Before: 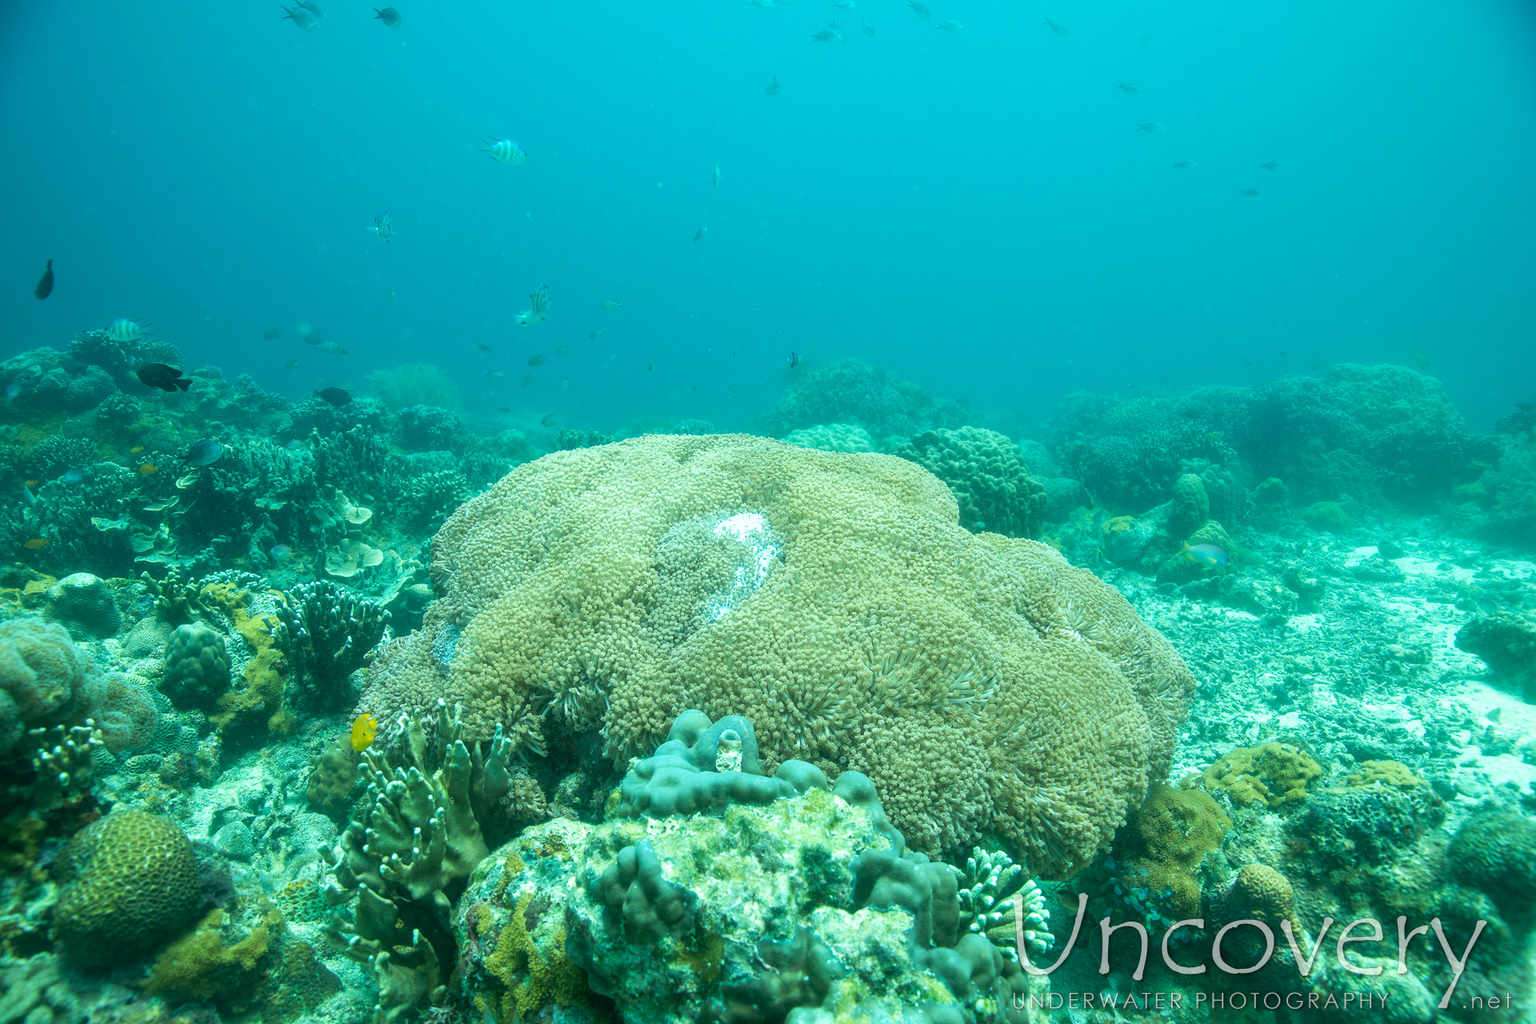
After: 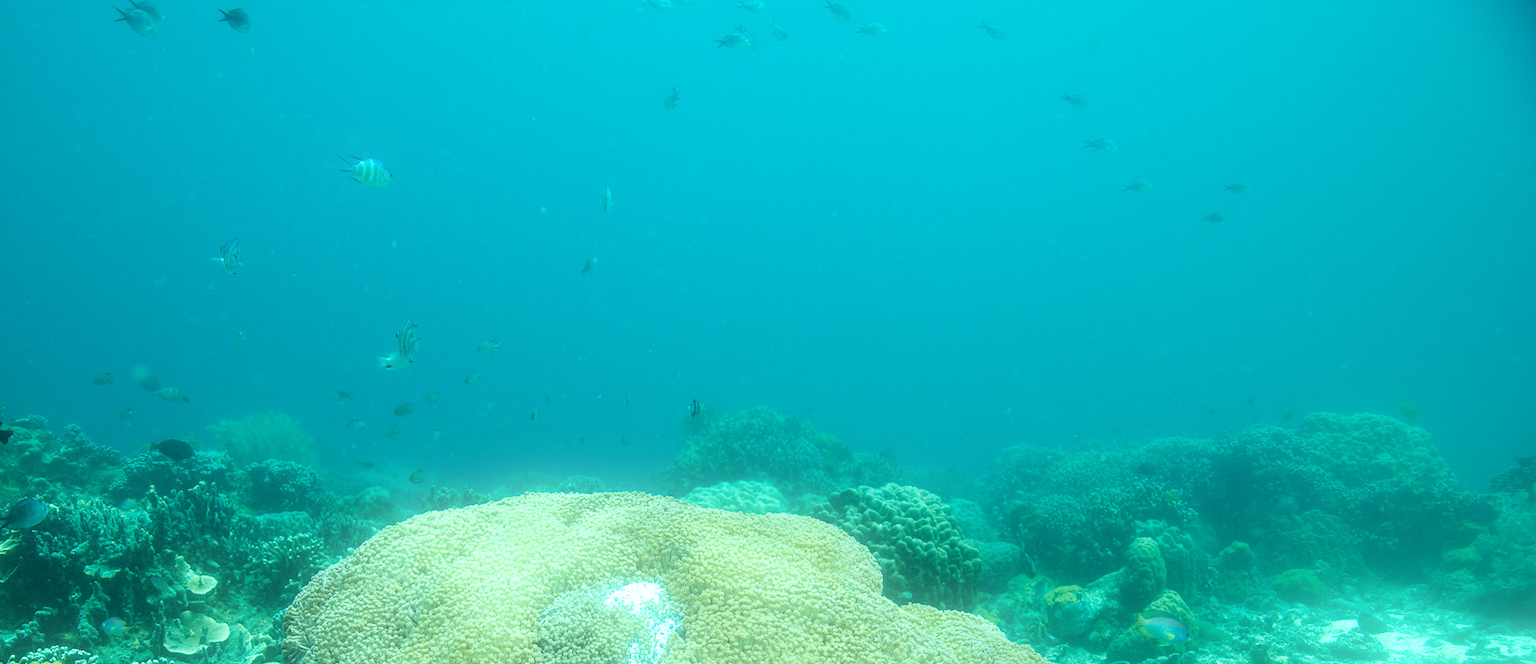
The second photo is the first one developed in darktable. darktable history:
base curve: preserve colors none
crop and rotate: left 11.812%, bottom 42.776%
bloom: size 5%, threshold 95%, strength 15%
